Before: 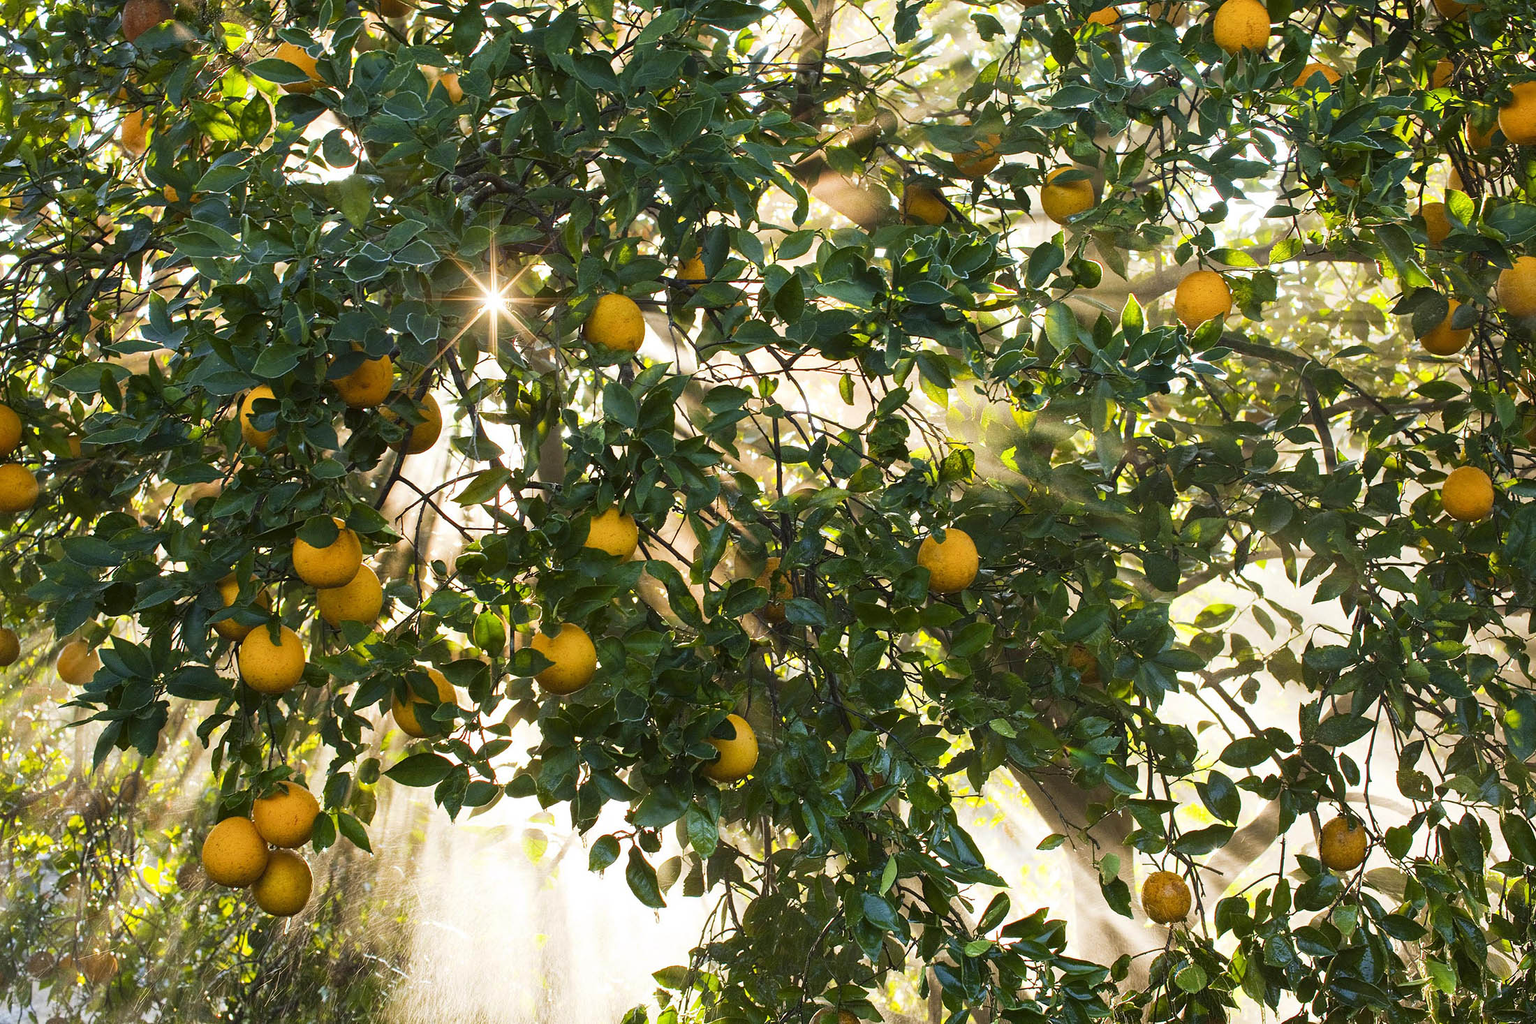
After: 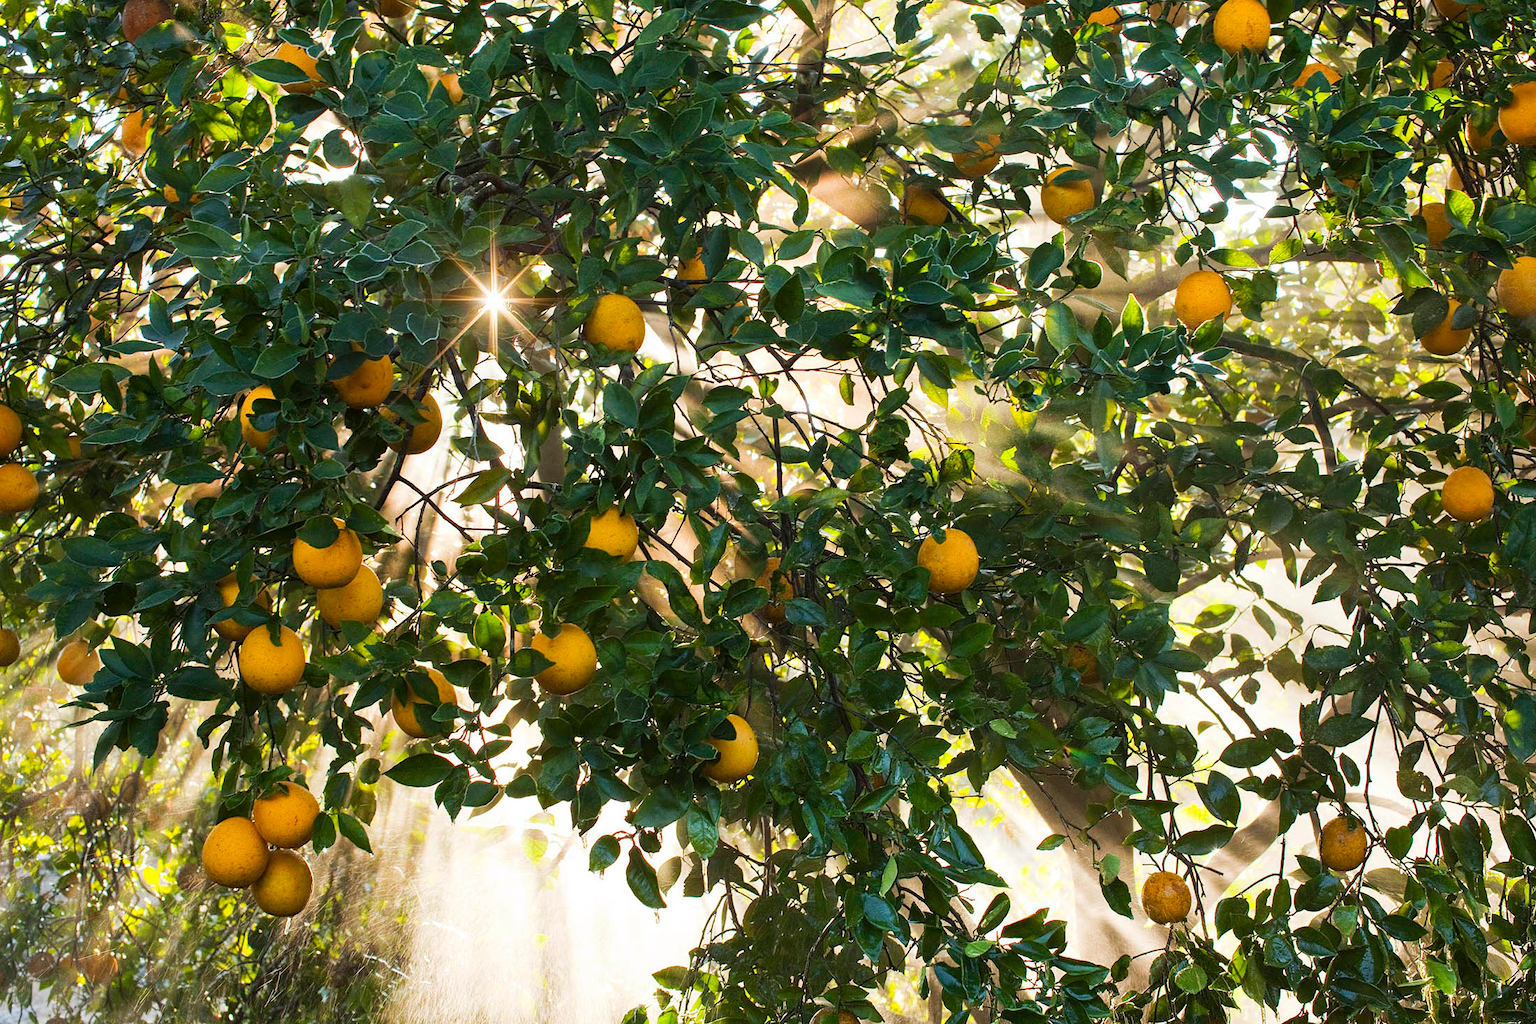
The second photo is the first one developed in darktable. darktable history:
contrast brightness saturation: saturation -0.05
tone curve: curves: ch0 [(0, 0) (0.003, 0.003) (0.011, 0.011) (0.025, 0.024) (0.044, 0.043) (0.069, 0.068) (0.1, 0.097) (0.136, 0.133) (0.177, 0.173) (0.224, 0.219) (0.277, 0.27) (0.335, 0.327) (0.399, 0.39) (0.468, 0.457) (0.543, 0.545) (0.623, 0.625) (0.709, 0.71) (0.801, 0.801) (0.898, 0.898) (1, 1)], preserve colors none
